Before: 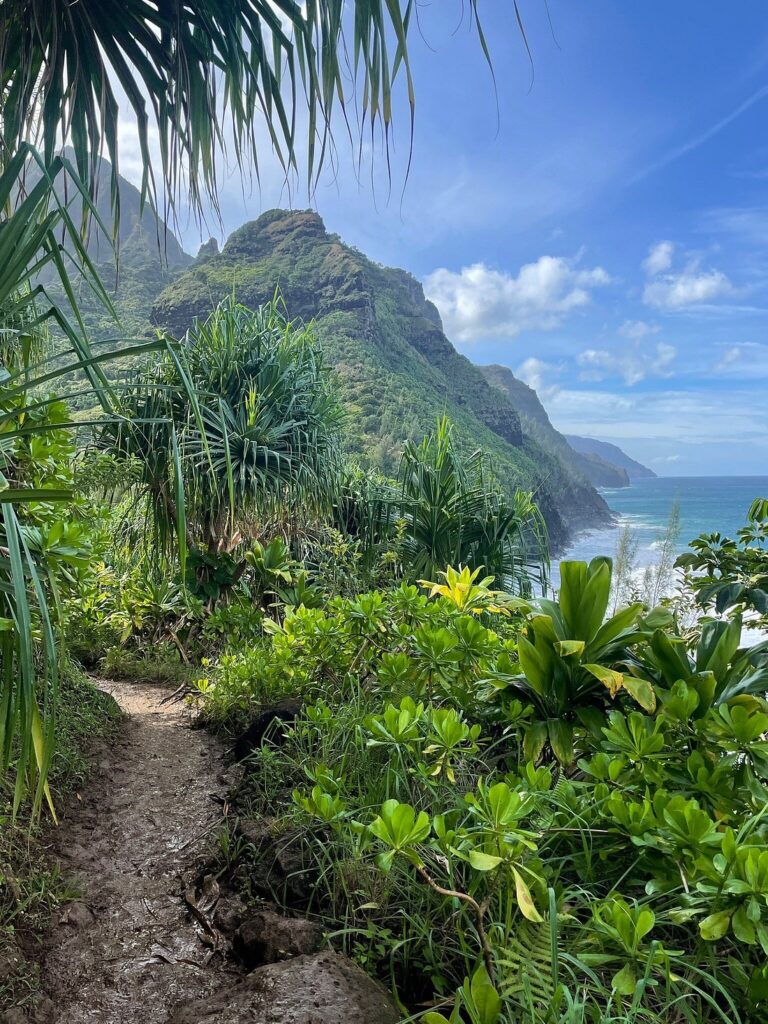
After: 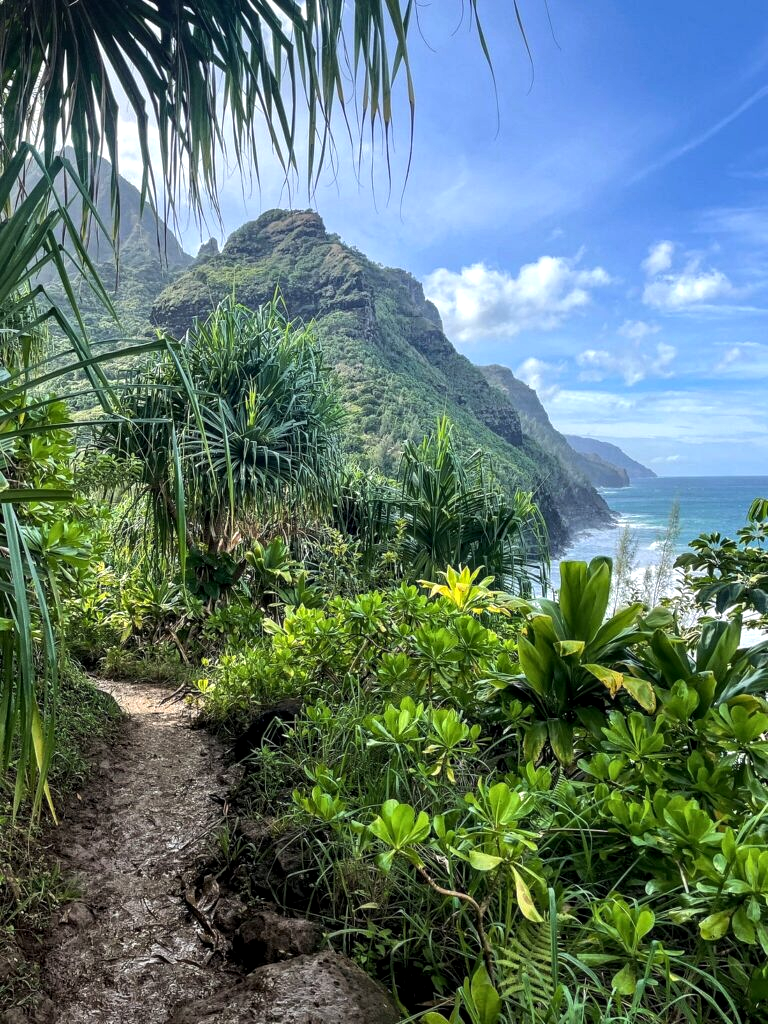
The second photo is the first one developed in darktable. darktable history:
tone equalizer: -8 EV -0.403 EV, -7 EV -0.37 EV, -6 EV -0.3 EV, -5 EV -0.22 EV, -3 EV 0.199 EV, -2 EV 0.321 EV, -1 EV 0.392 EV, +0 EV 0.427 EV, edges refinement/feathering 500, mask exposure compensation -1.57 EV, preserve details no
local contrast: on, module defaults
